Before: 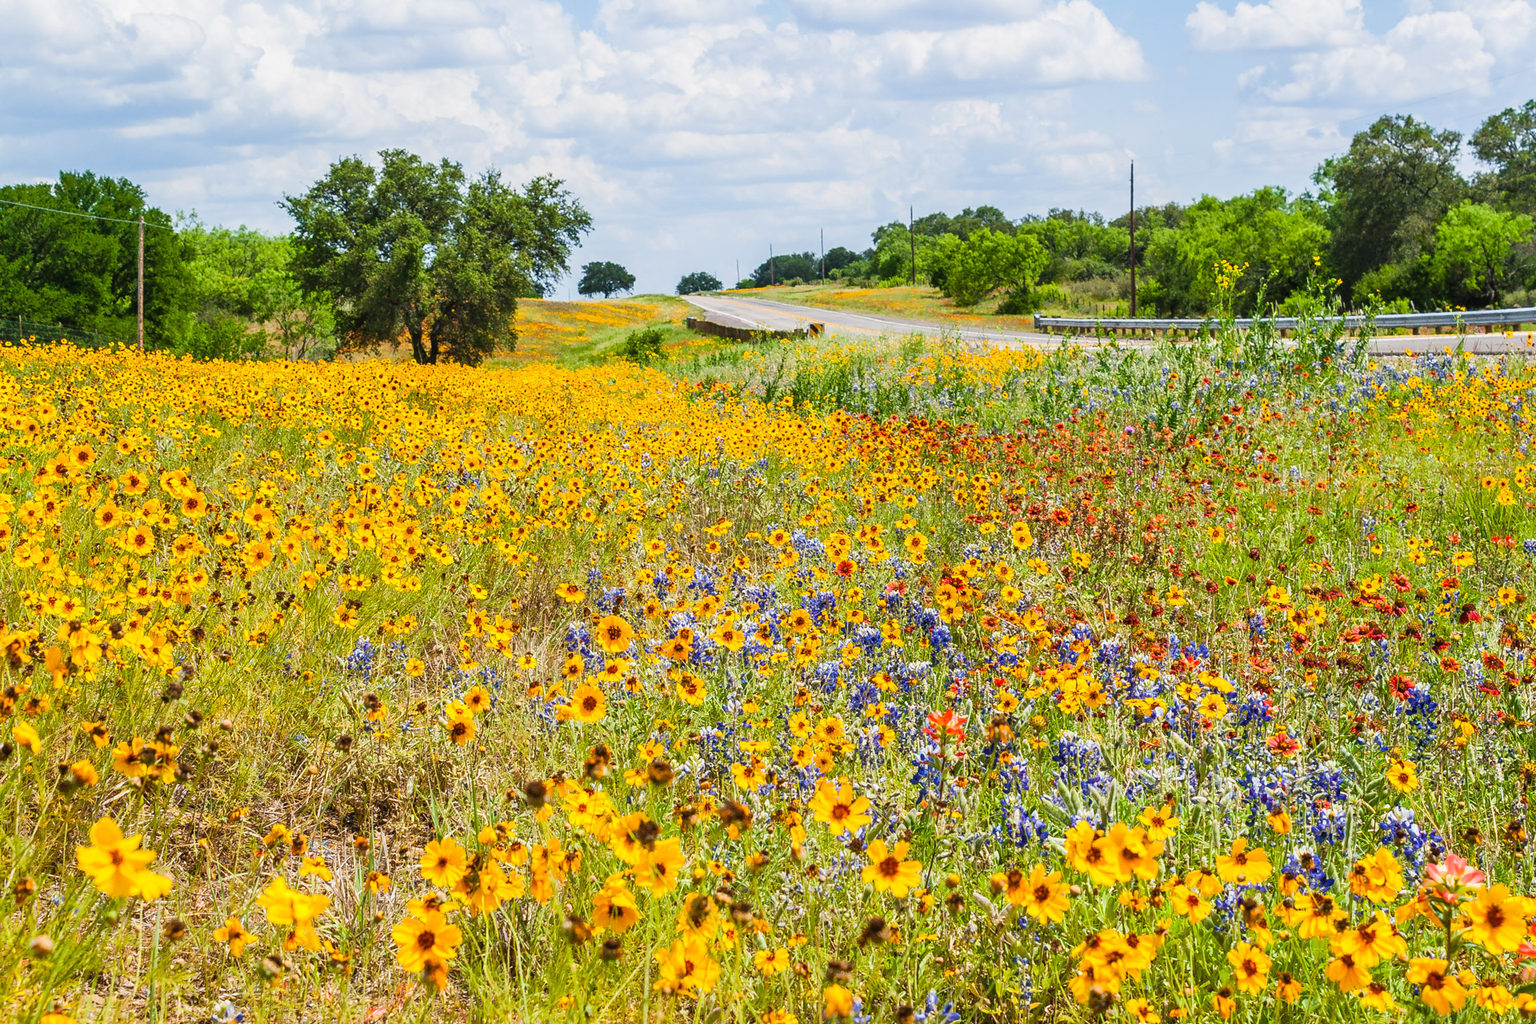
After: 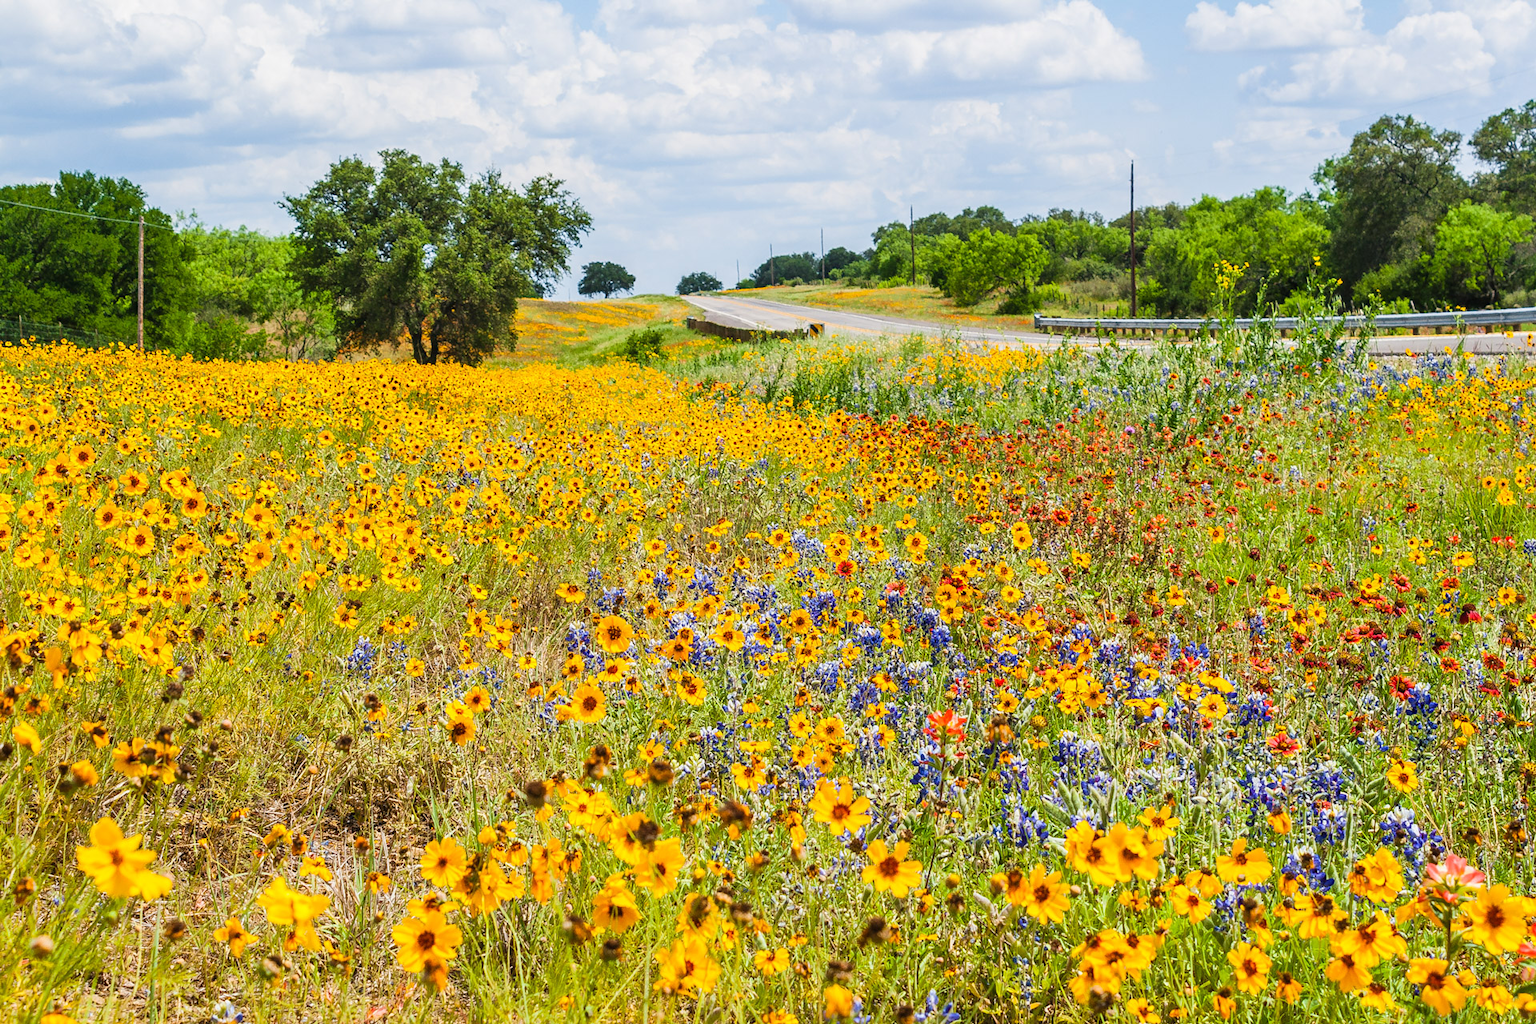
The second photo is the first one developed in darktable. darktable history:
levels: white 99.91%
